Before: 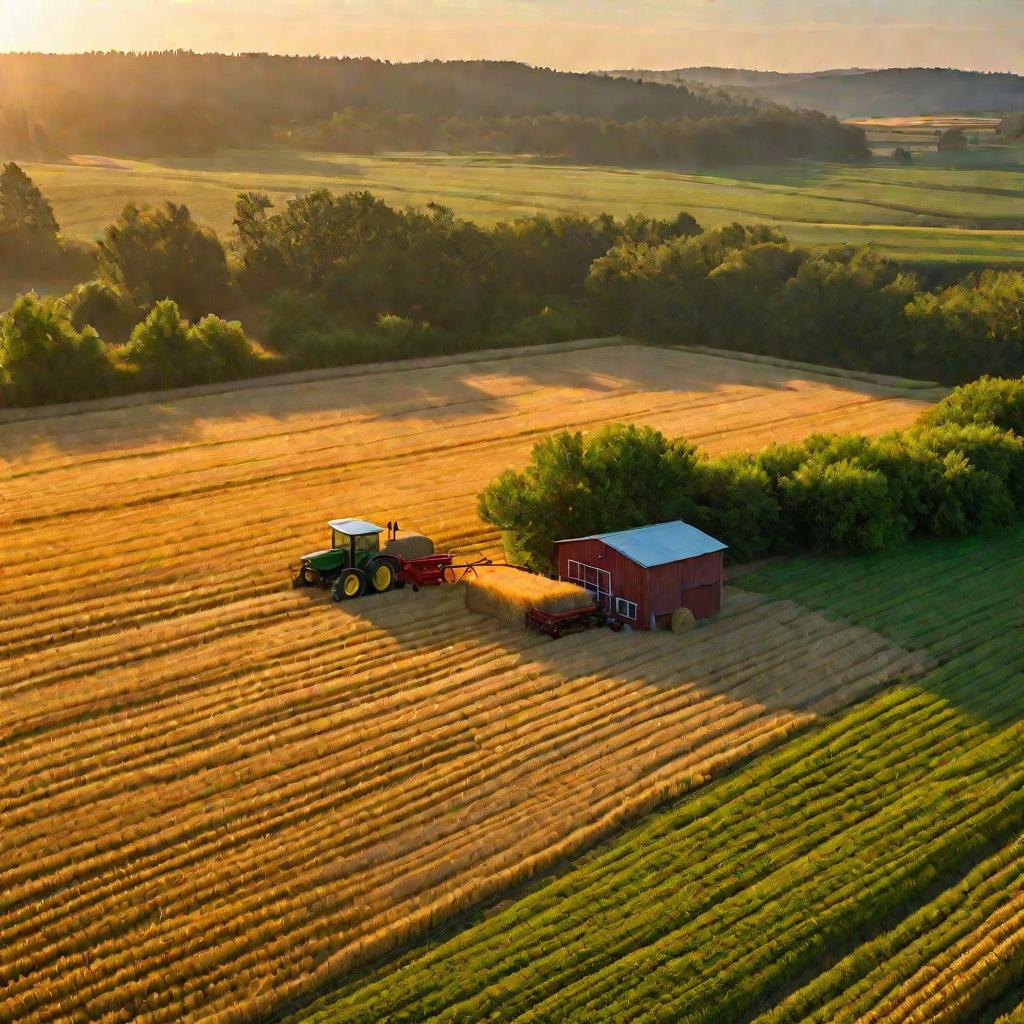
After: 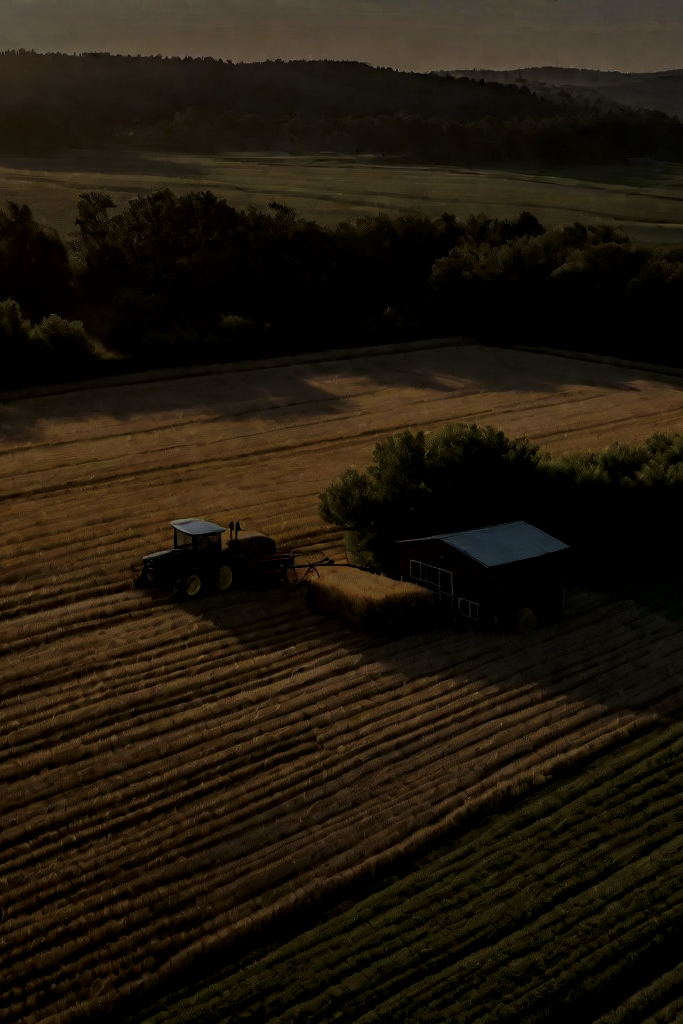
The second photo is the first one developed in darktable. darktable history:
local contrast: detail 130%
tone equalizer: -8 EV -2 EV, -7 EV -2 EV, -6 EV -2 EV, -5 EV -2 EV, -4 EV -2 EV, -3 EV -2 EV, -2 EV -2 EV, -1 EV -1.63 EV, +0 EV -2 EV
levels: levels [0, 0.618, 1]
crop and rotate: left 15.446%, right 17.836%
